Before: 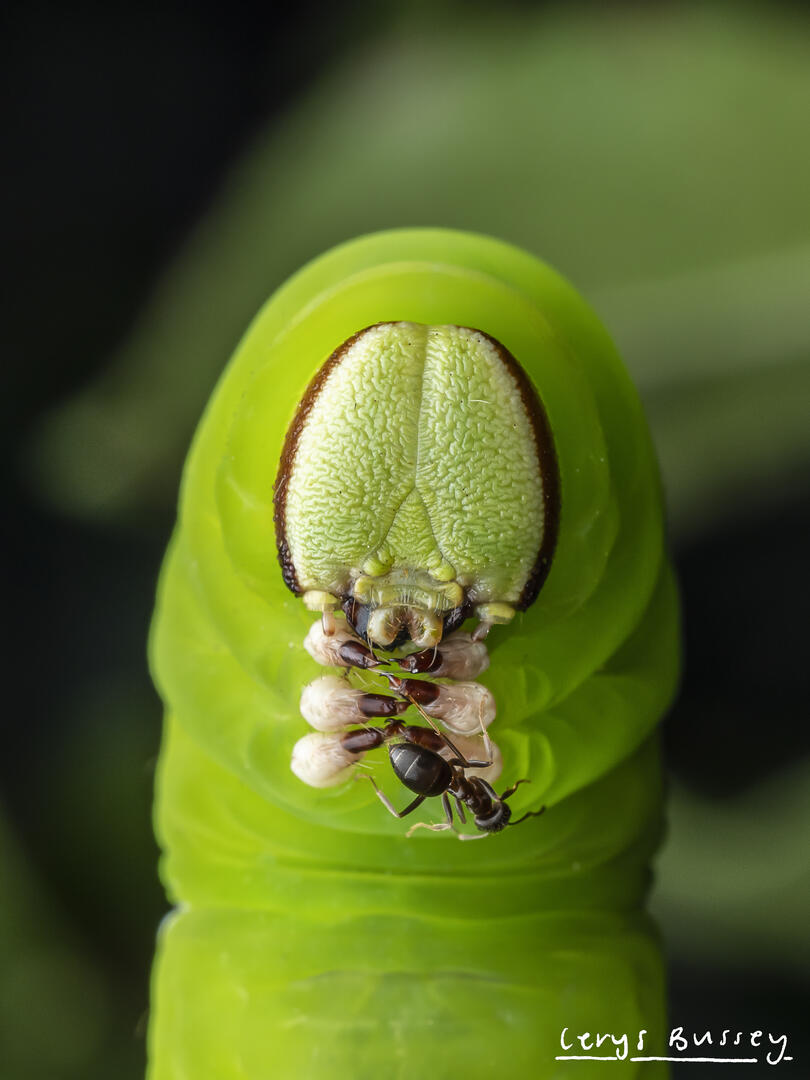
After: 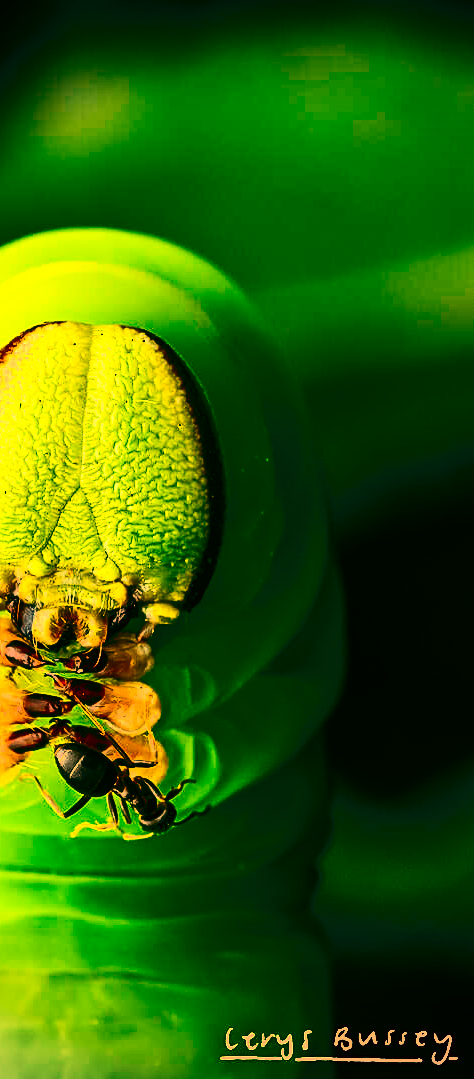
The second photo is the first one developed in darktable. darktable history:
crop: left 41.402%
vignetting: unbound false
color balance rgb: linear chroma grading › global chroma 9%, perceptual saturation grading › global saturation 36%, perceptual saturation grading › shadows 35%, perceptual brilliance grading › global brilliance 15%, perceptual brilliance grading › shadows -35%, global vibrance 15%
color zones: curves: ch0 [(0, 0.5) (0.125, 0.4) (0.25, 0.5) (0.375, 0.4) (0.5, 0.4) (0.625, 0.35) (0.75, 0.35) (0.875, 0.5)]; ch1 [(0, 0.35) (0.125, 0.45) (0.25, 0.35) (0.375, 0.35) (0.5, 0.35) (0.625, 0.35) (0.75, 0.45) (0.875, 0.35)]; ch2 [(0, 0.6) (0.125, 0.5) (0.25, 0.5) (0.375, 0.6) (0.5, 0.6) (0.625, 0.5) (0.75, 0.5) (0.875, 0.5)]
color balance: lift [1.006, 0.985, 1.002, 1.015], gamma [1, 0.953, 1.008, 1.047], gain [1.076, 1.13, 1.004, 0.87]
color correction: highlights a* 10.44, highlights b* 30.04, shadows a* 2.73, shadows b* 17.51, saturation 1.72
contrast brightness saturation: contrast 0.5, saturation -0.1
sharpen: on, module defaults
